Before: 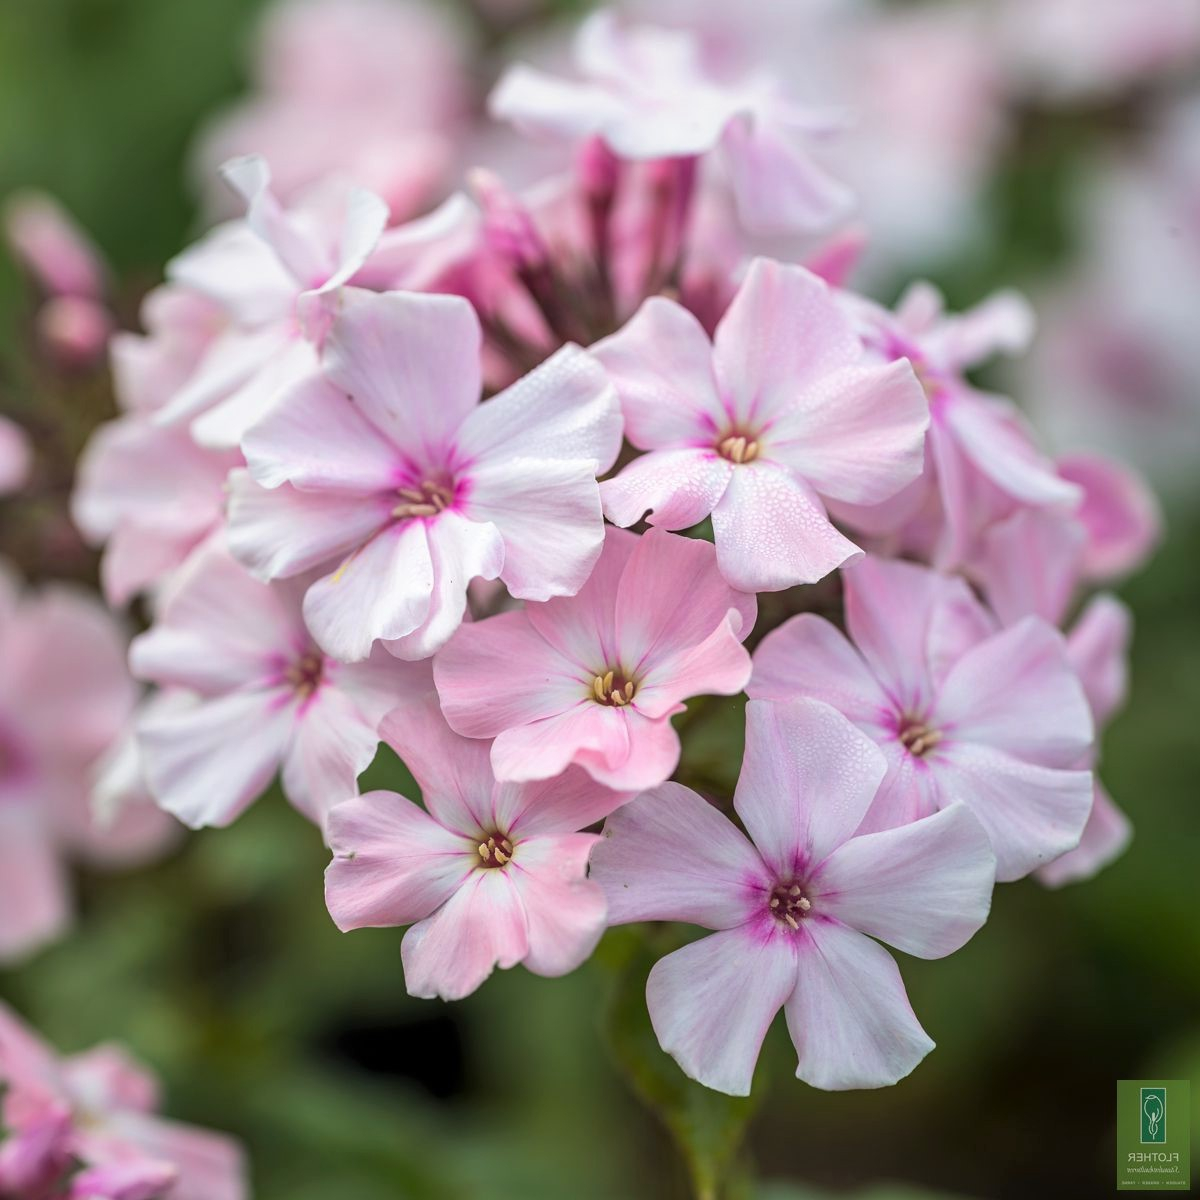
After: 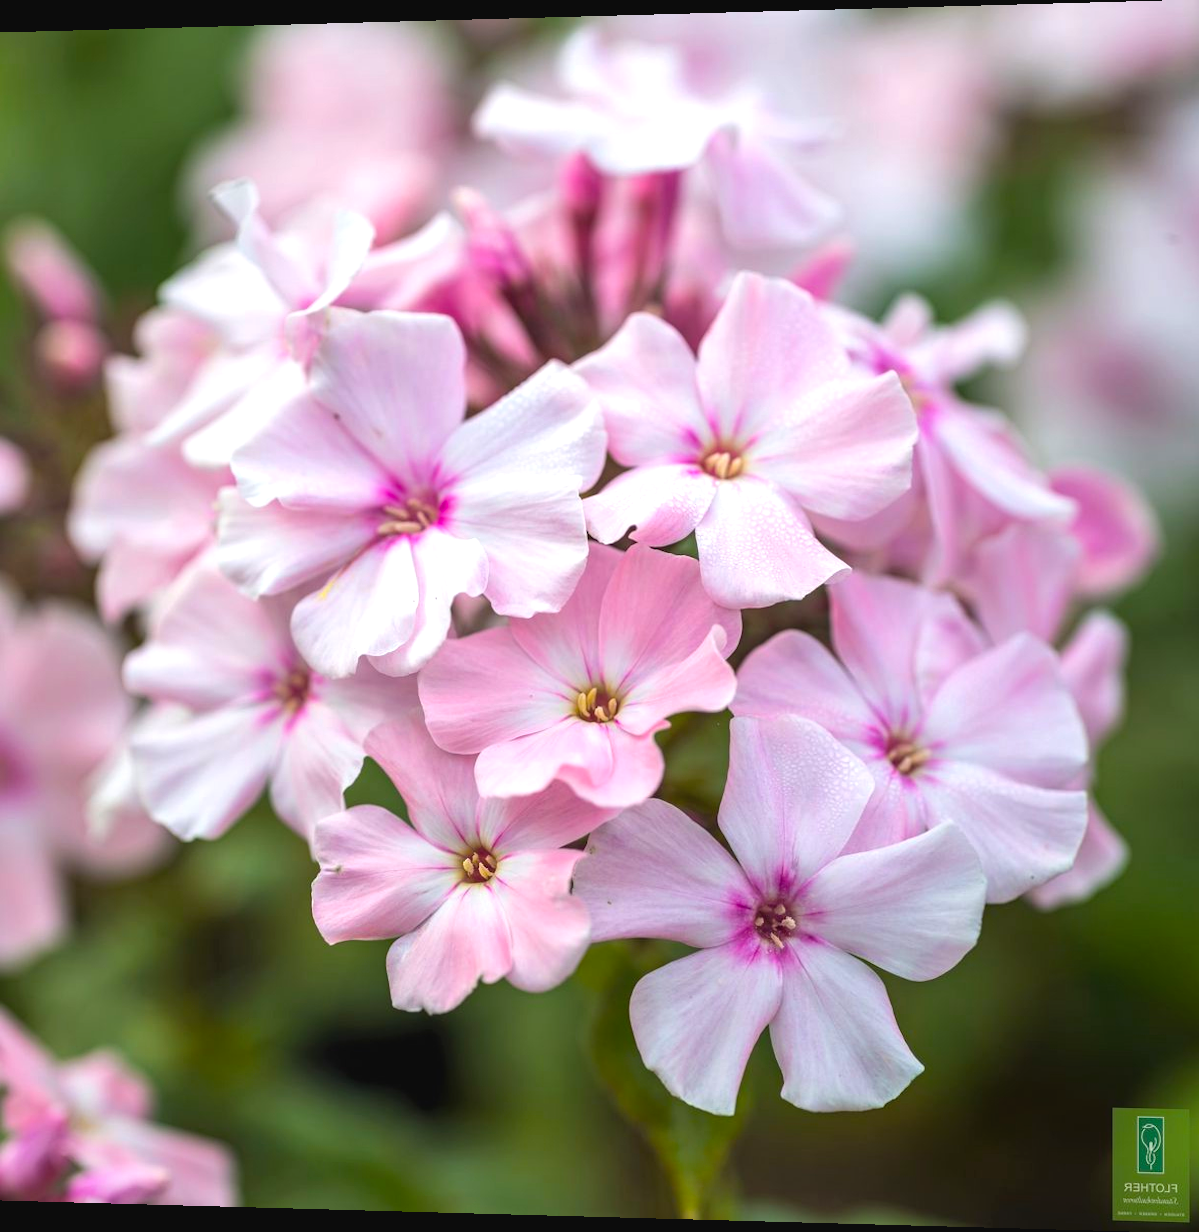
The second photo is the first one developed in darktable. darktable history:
color balance rgb: perceptual saturation grading › global saturation 20%, global vibrance 20%
contrast brightness saturation: contrast -0.08, brightness -0.04, saturation -0.11
rotate and perspective: lens shift (horizontal) -0.055, automatic cropping off
exposure: black level correction 0, exposure 0.5 EV, compensate highlight preservation false
